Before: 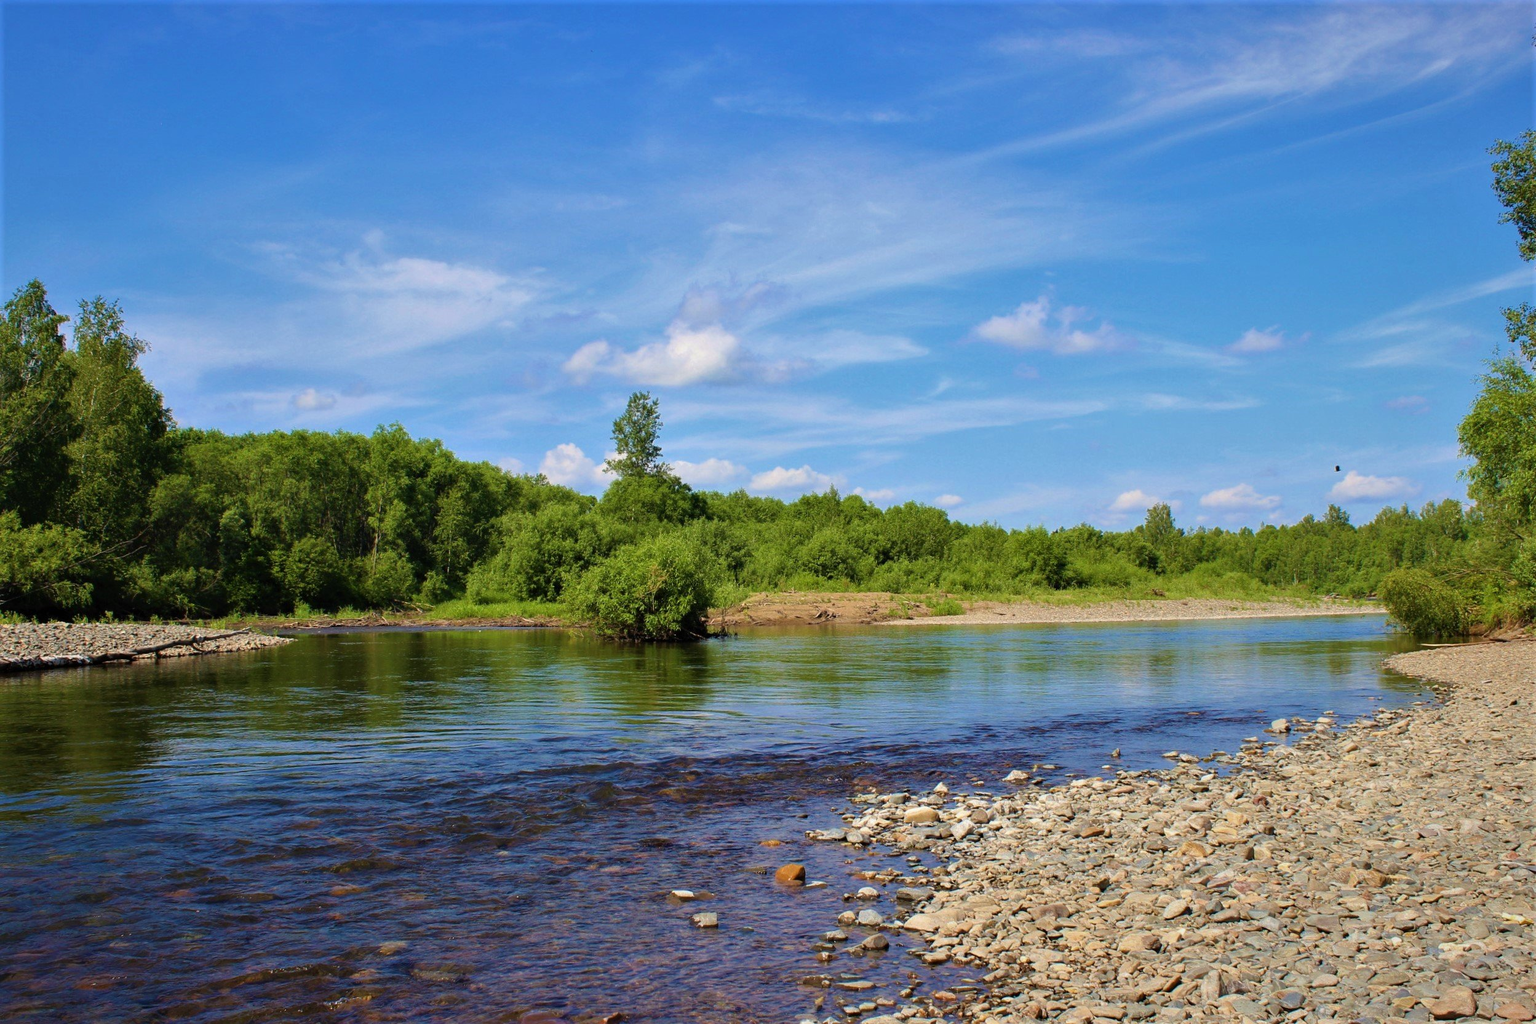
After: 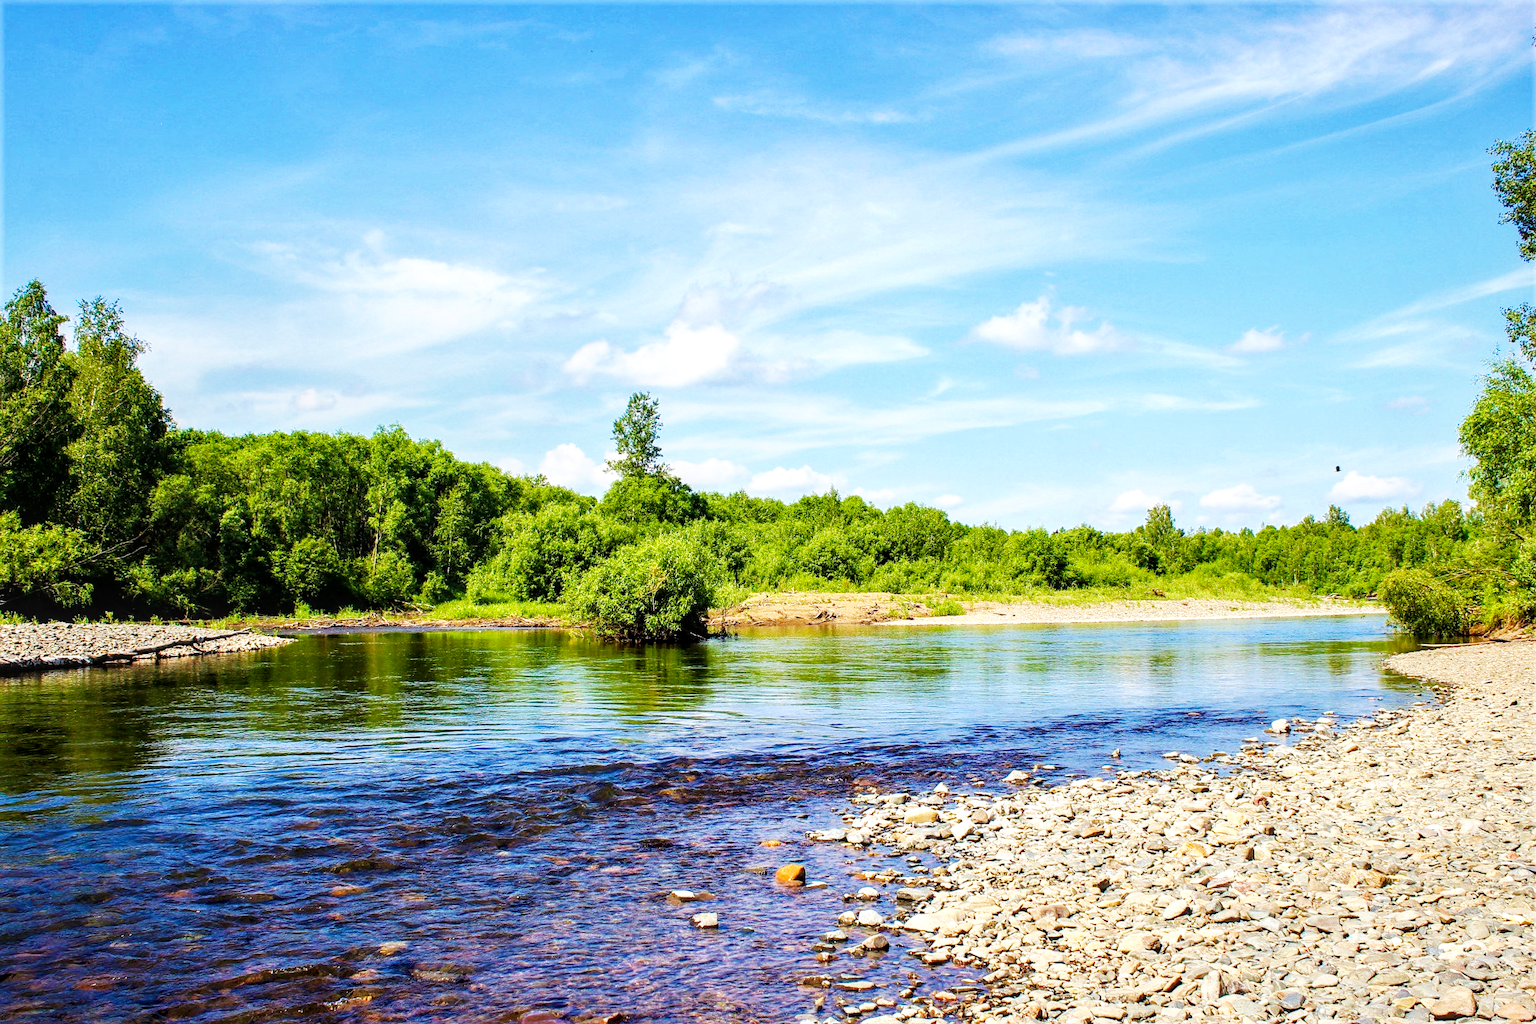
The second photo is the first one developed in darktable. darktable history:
sharpen: radius 1.033, threshold 1.027
local contrast: detail 130%
base curve: curves: ch0 [(0, 0) (0.007, 0.004) (0.027, 0.03) (0.046, 0.07) (0.207, 0.54) (0.442, 0.872) (0.673, 0.972) (1, 1)], preserve colors none
